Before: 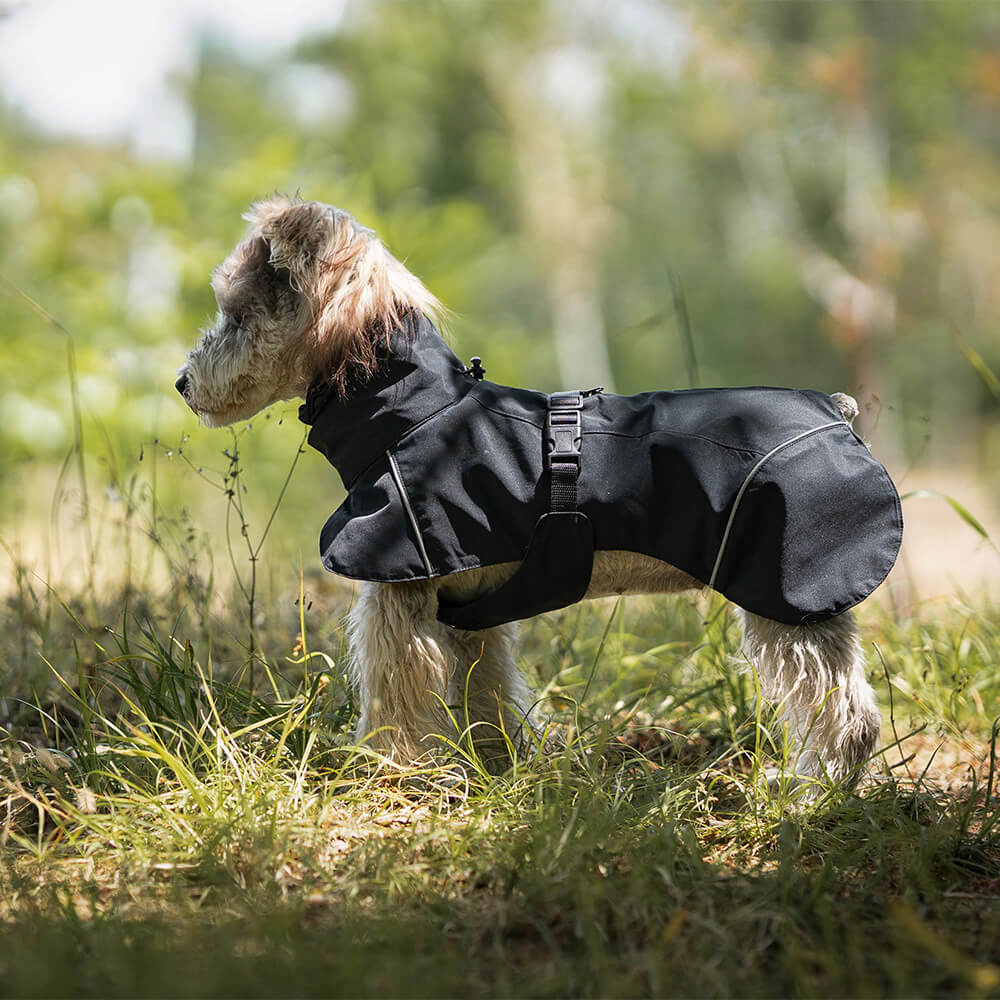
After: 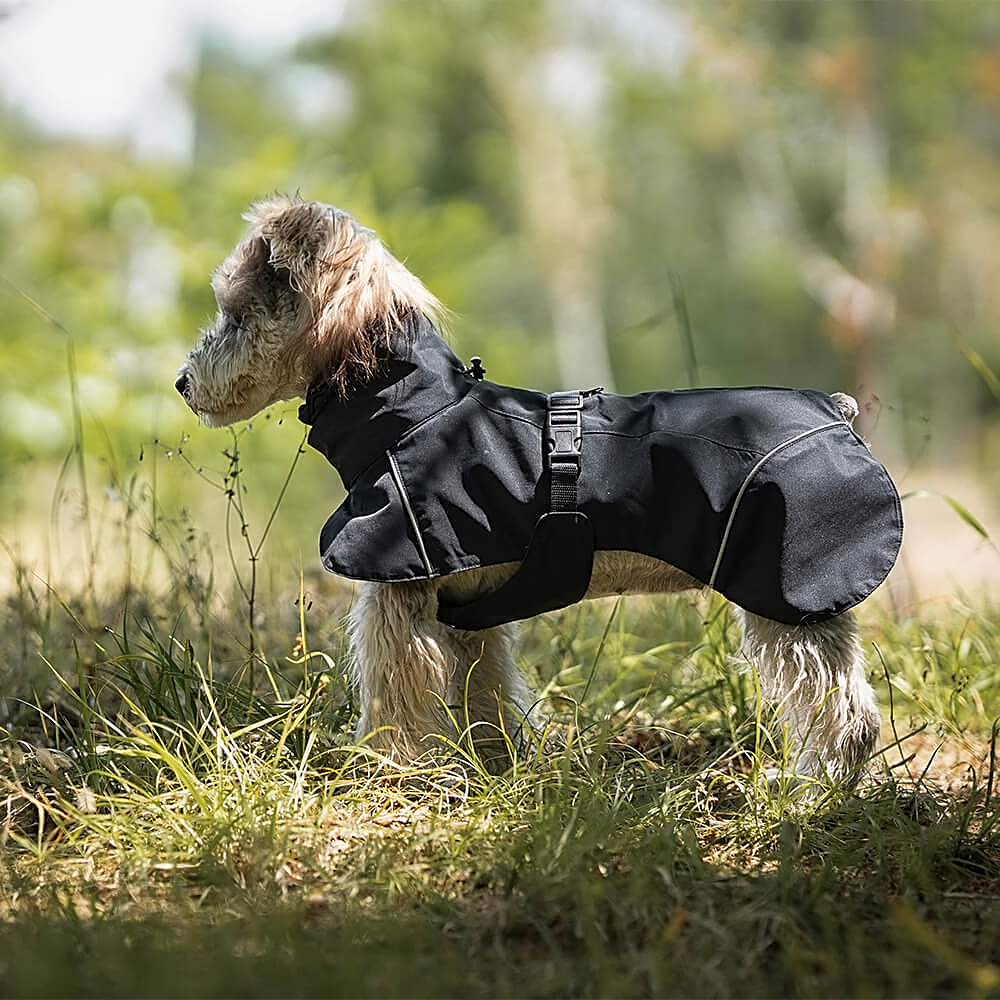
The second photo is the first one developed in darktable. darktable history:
sharpen: on, module defaults
contrast equalizer: y [[0.5 ×4, 0.524, 0.59], [0.5 ×6], [0.5 ×6], [0, 0, 0, 0.01, 0.045, 0.012], [0, 0, 0, 0.044, 0.195, 0.131]]
